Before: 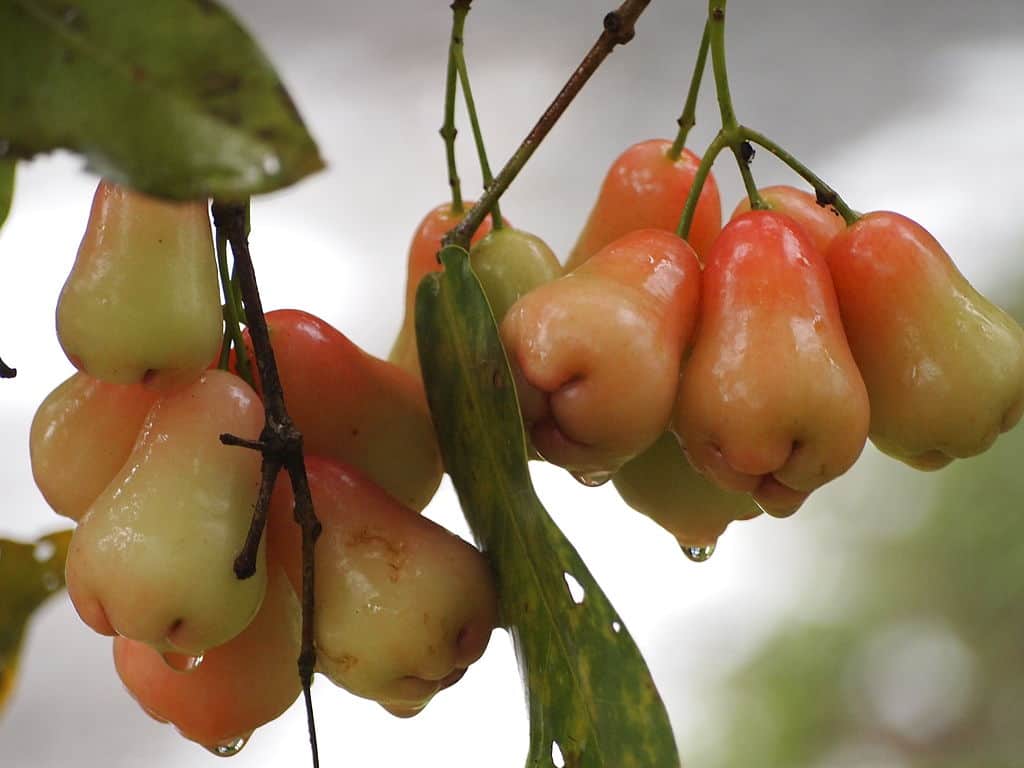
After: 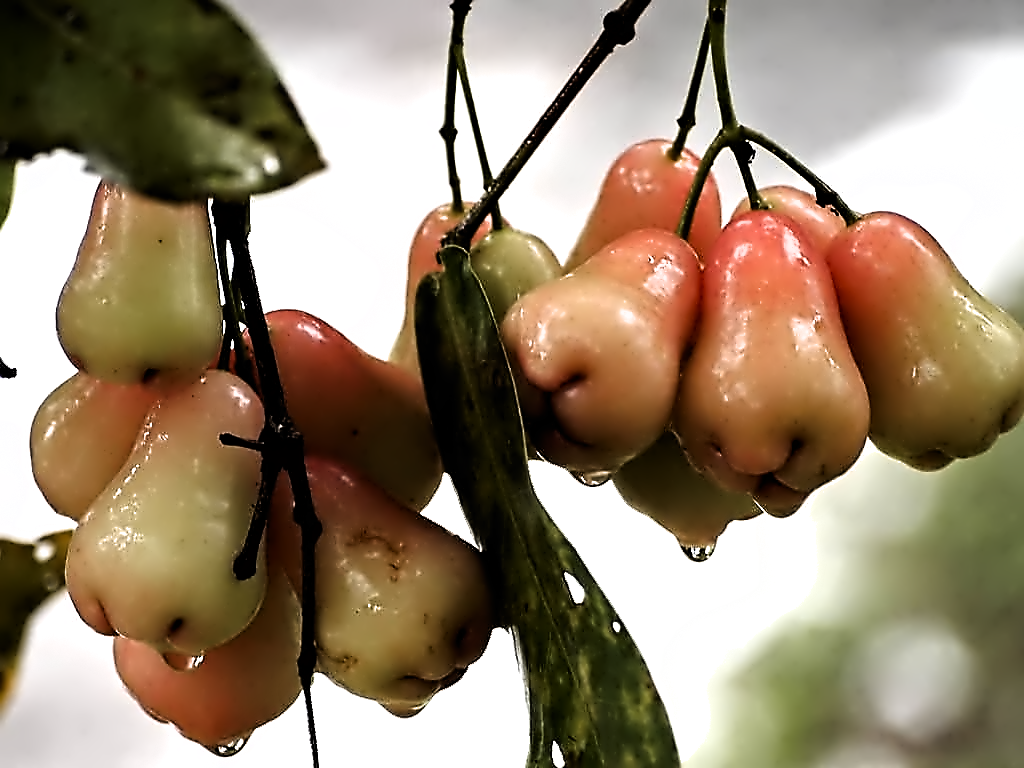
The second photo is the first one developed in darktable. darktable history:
filmic rgb: black relative exposure -8.19 EV, white relative exposure 2.21 EV, threshold 2.97 EV, hardness 7.08, latitude 86.53%, contrast 1.711, highlights saturation mix -3.63%, shadows ↔ highlights balance -2.15%, color science v6 (2022), iterations of high-quality reconstruction 0, enable highlight reconstruction true
shadows and highlights: shadows -30.58, highlights 29.83
contrast equalizer: octaves 7, y [[0.5, 0.542, 0.583, 0.625, 0.667, 0.708], [0.5 ×6], [0.5 ×6], [0, 0.033, 0.067, 0.1, 0.133, 0.167], [0, 0.05, 0.1, 0.15, 0.2, 0.25]]
sharpen: on, module defaults
